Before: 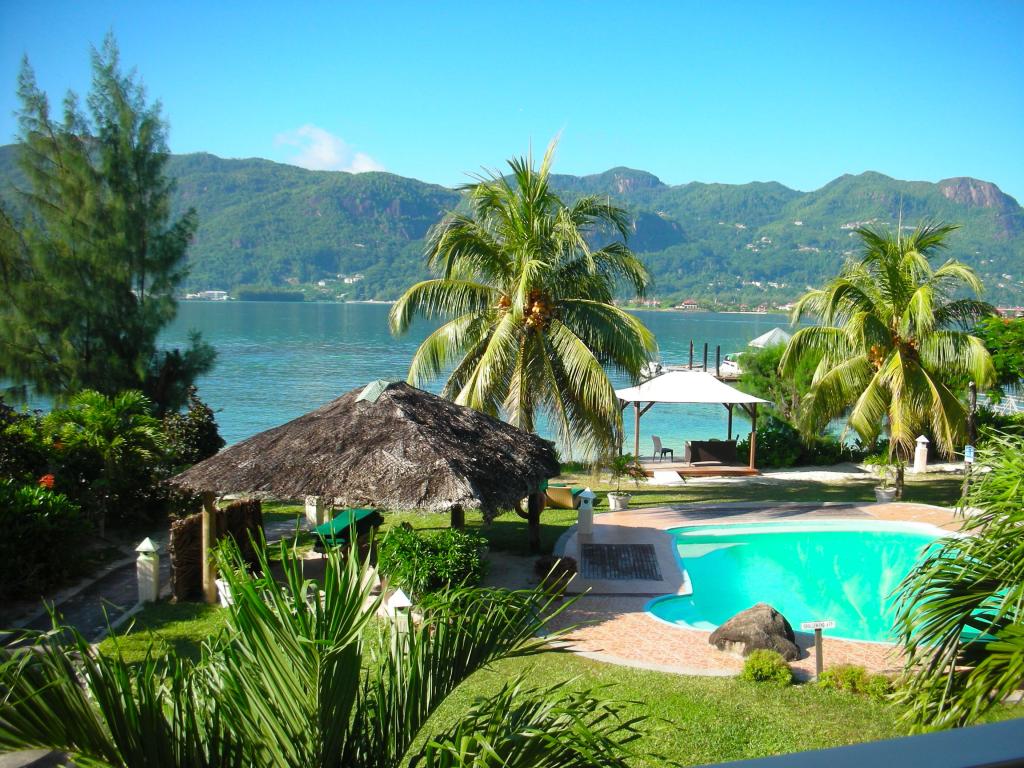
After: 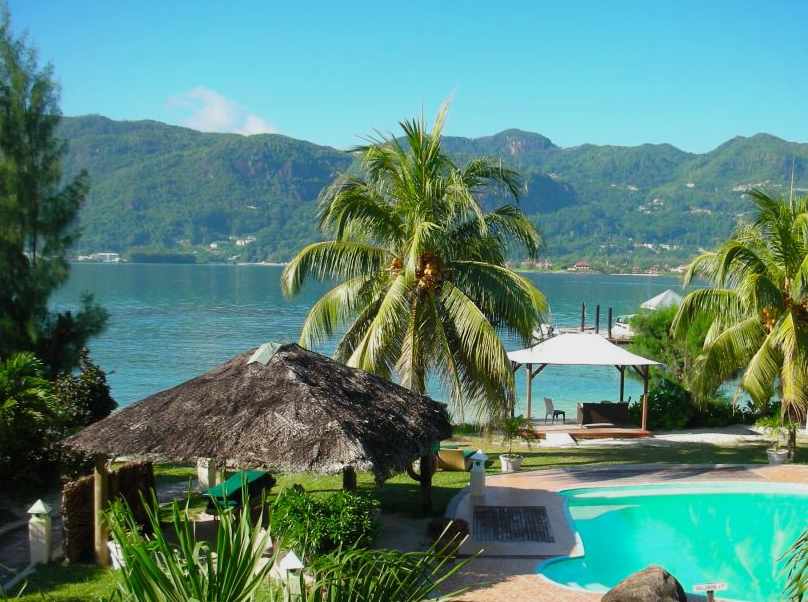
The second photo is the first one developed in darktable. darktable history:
crop and rotate: left 10.604%, top 5.003%, right 10.431%, bottom 16.556%
exposure: exposure -0.292 EV, compensate highlight preservation false
